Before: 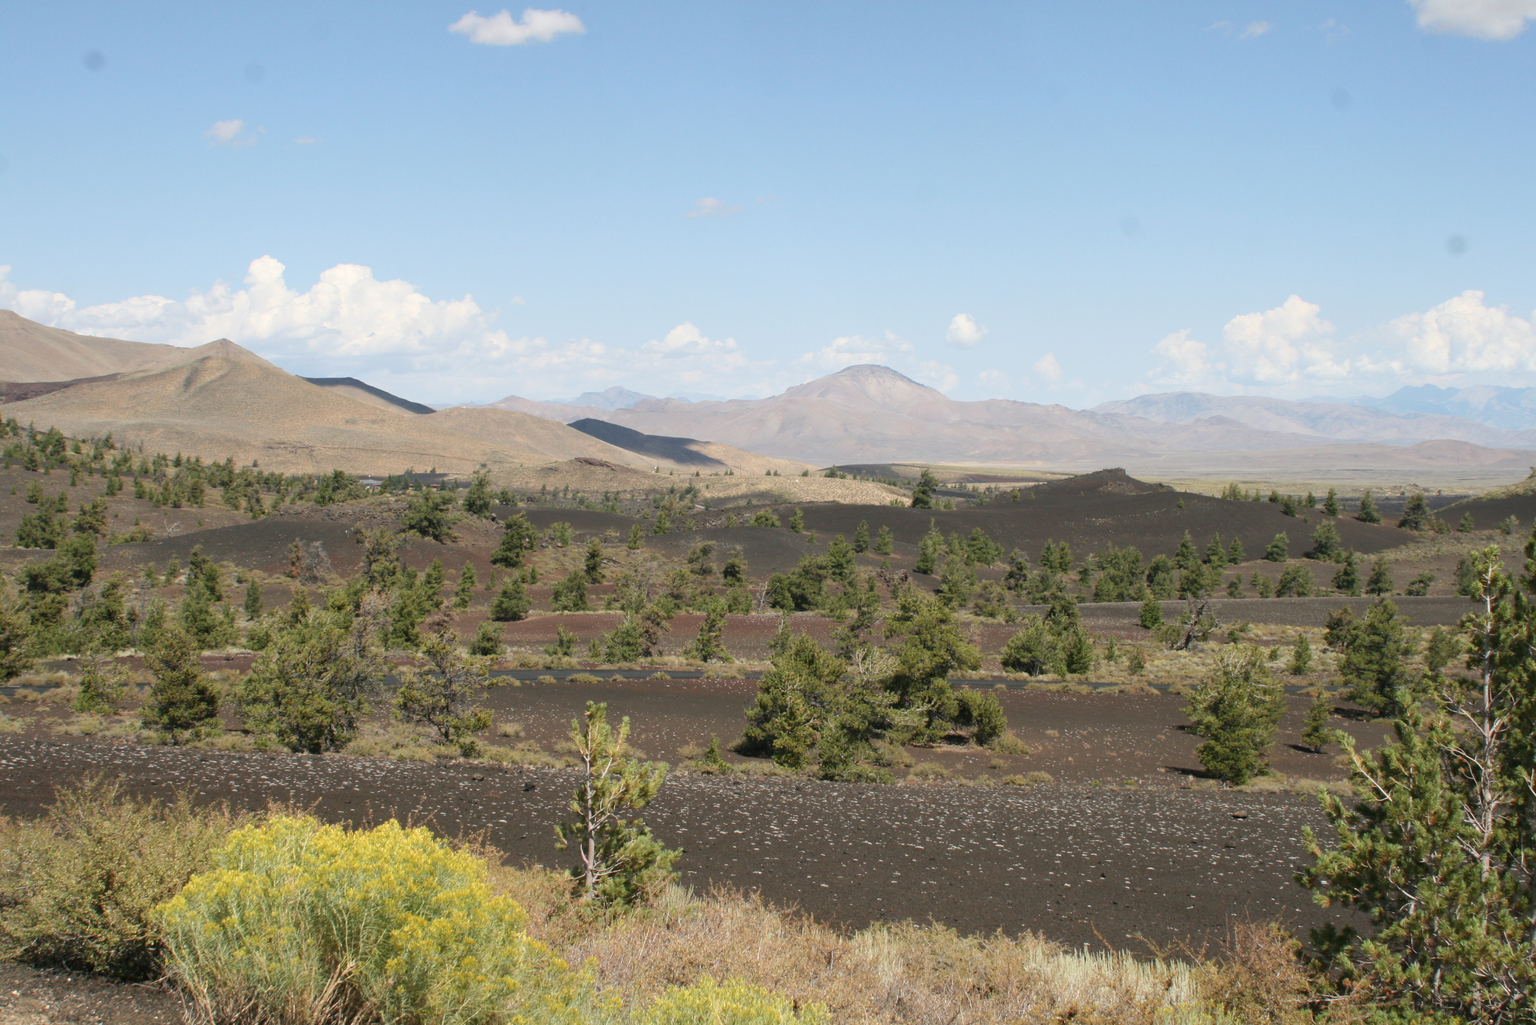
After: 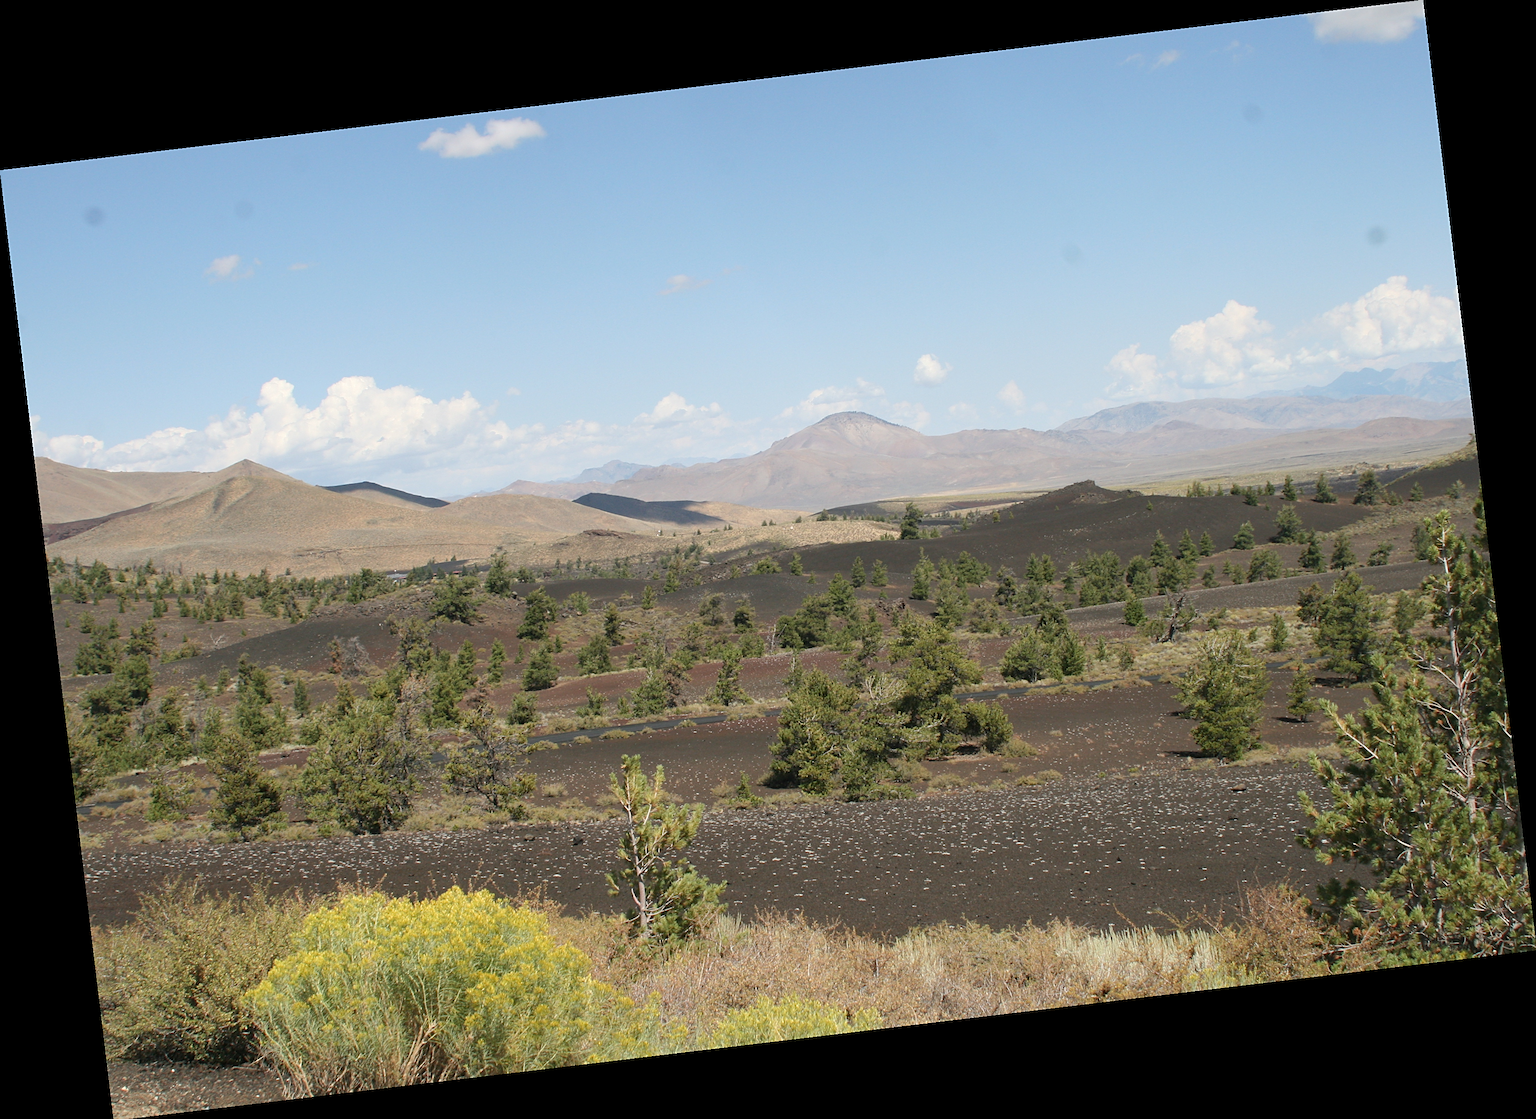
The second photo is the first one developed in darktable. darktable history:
shadows and highlights: shadows 25, highlights -25
rotate and perspective: rotation -6.83°, automatic cropping off
sharpen: on, module defaults
